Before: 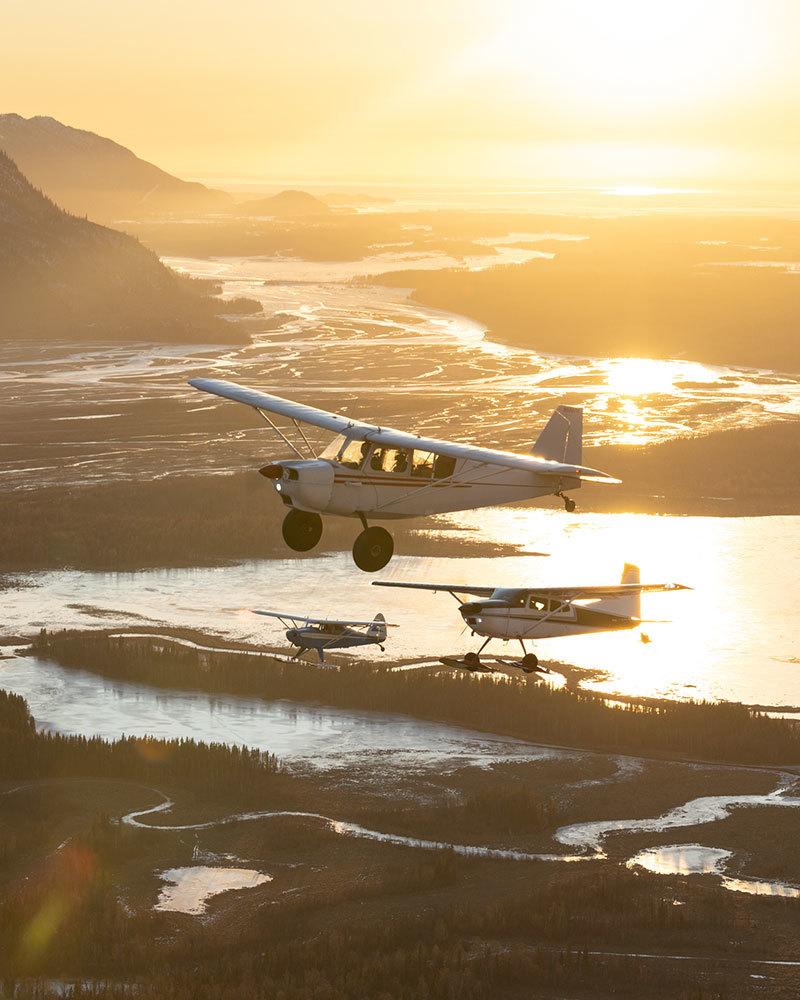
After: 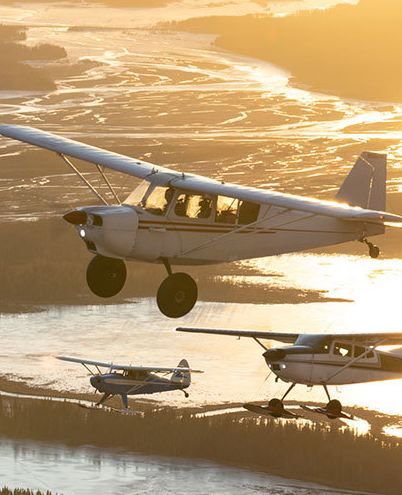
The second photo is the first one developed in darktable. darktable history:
crop: left 24.575%, top 25.446%, right 25.164%, bottom 25.033%
